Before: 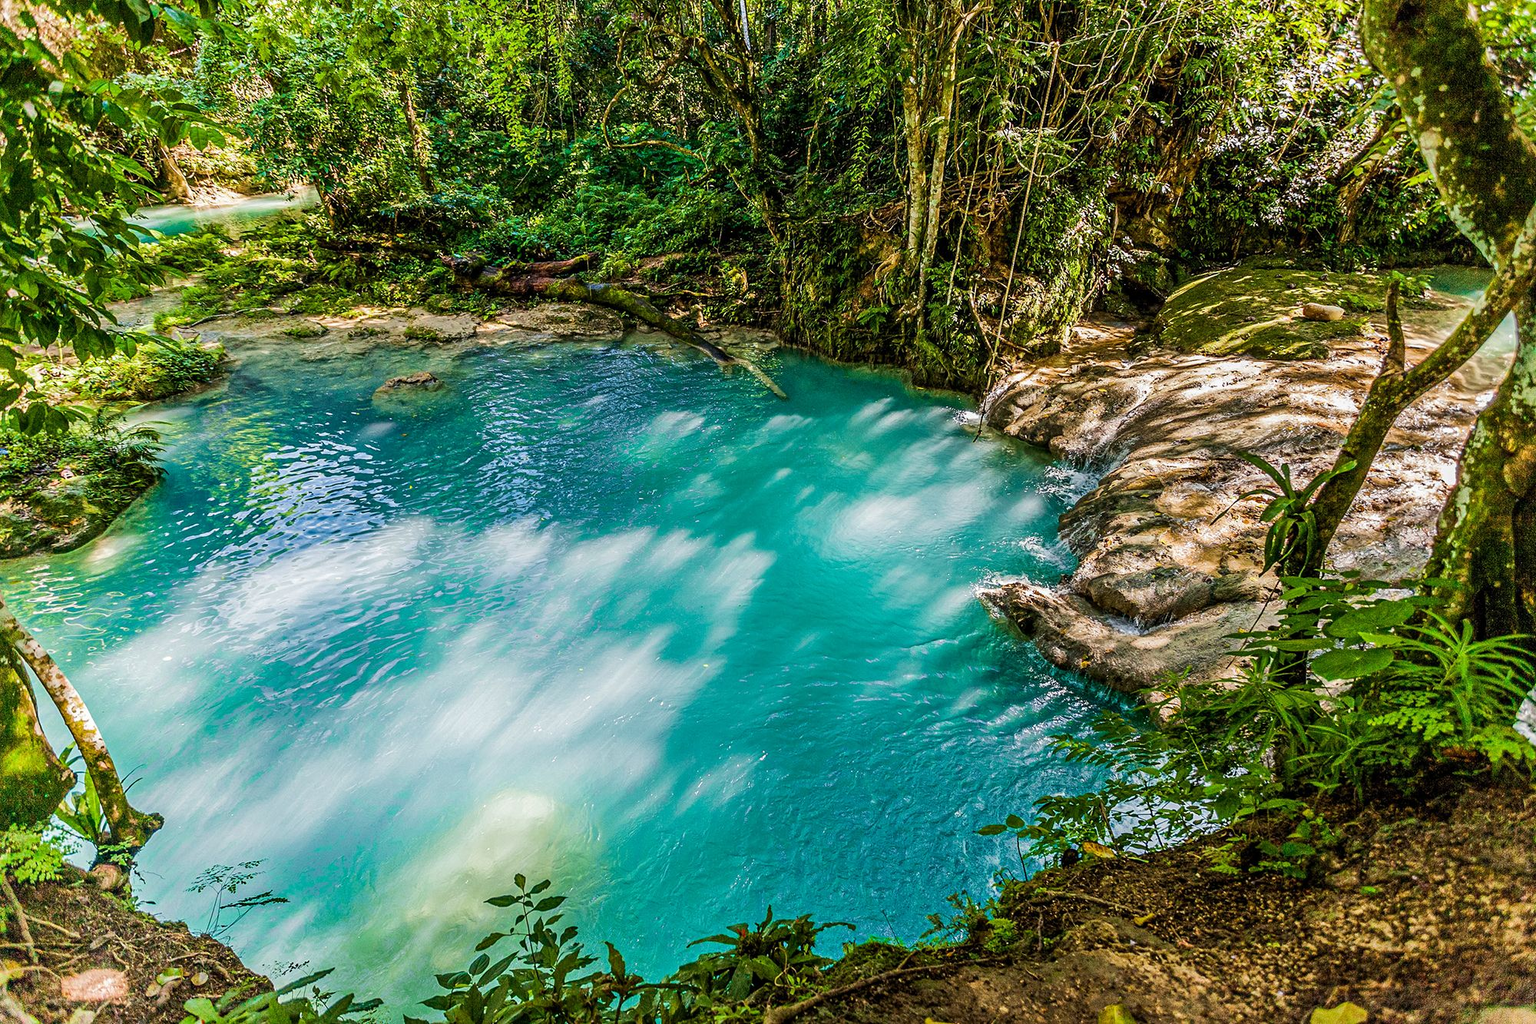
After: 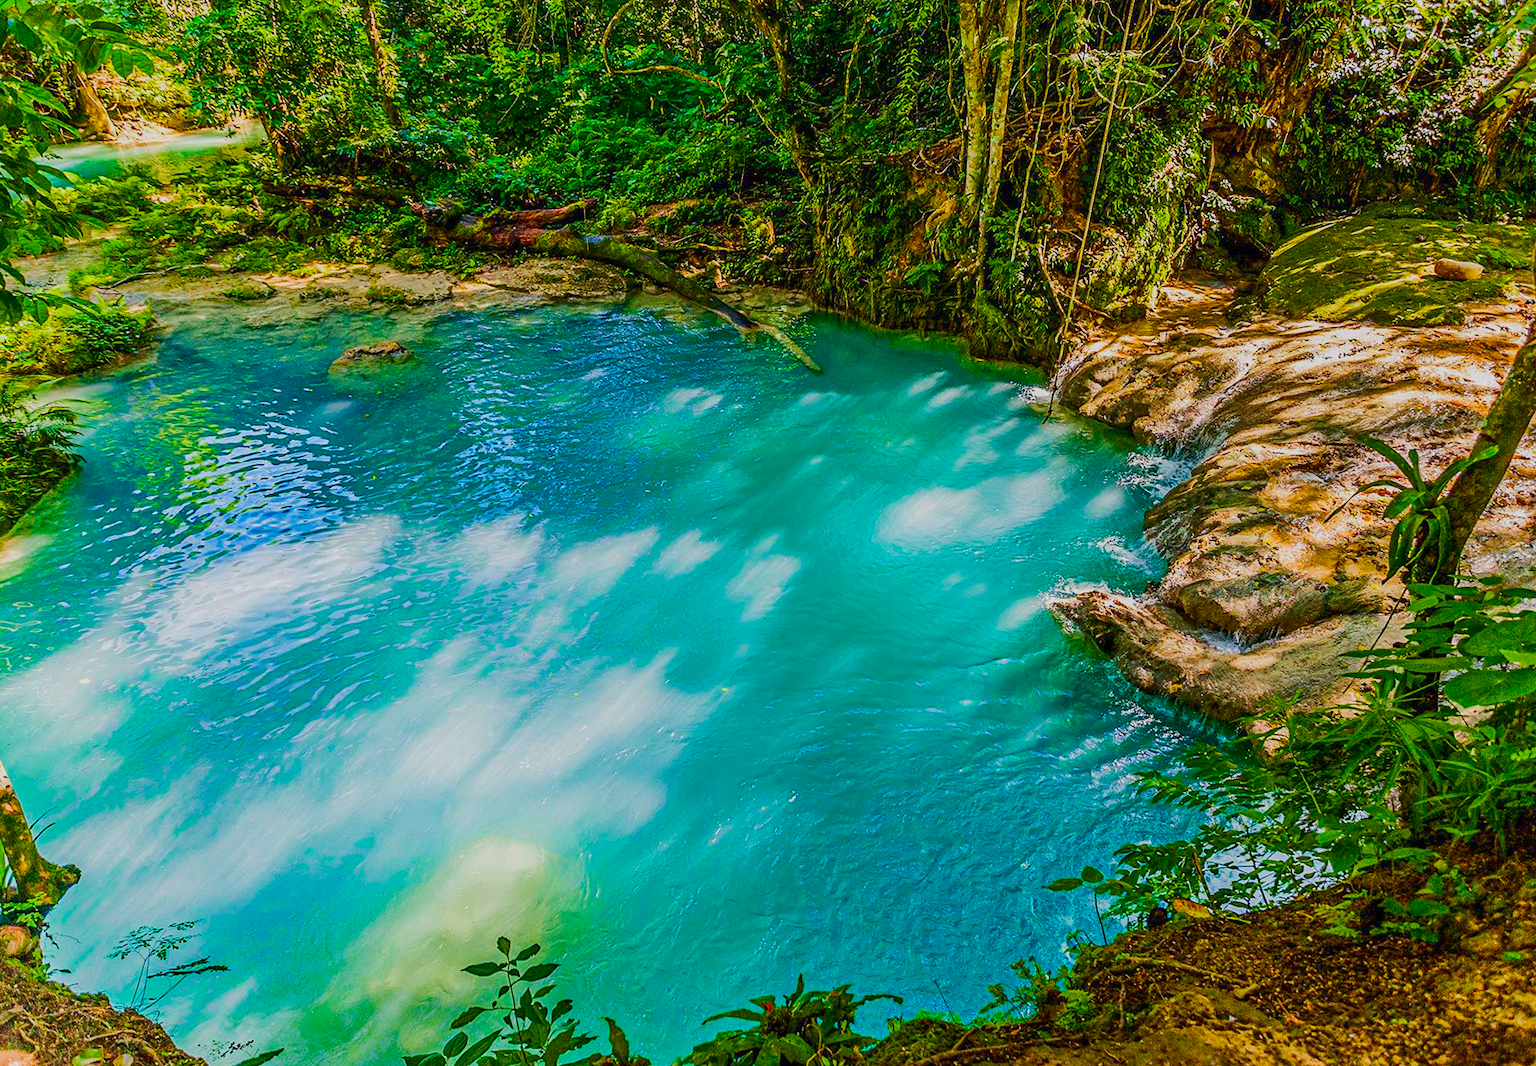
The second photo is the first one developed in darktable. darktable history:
color balance rgb: perceptual saturation grading › global saturation 29.96%, contrast -29.569%
contrast brightness saturation: contrast 0.18, saturation 0.307
crop: left 6.268%, top 8.395%, right 9.549%, bottom 3.873%
haze removal: compatibility mode true, adaptive false
